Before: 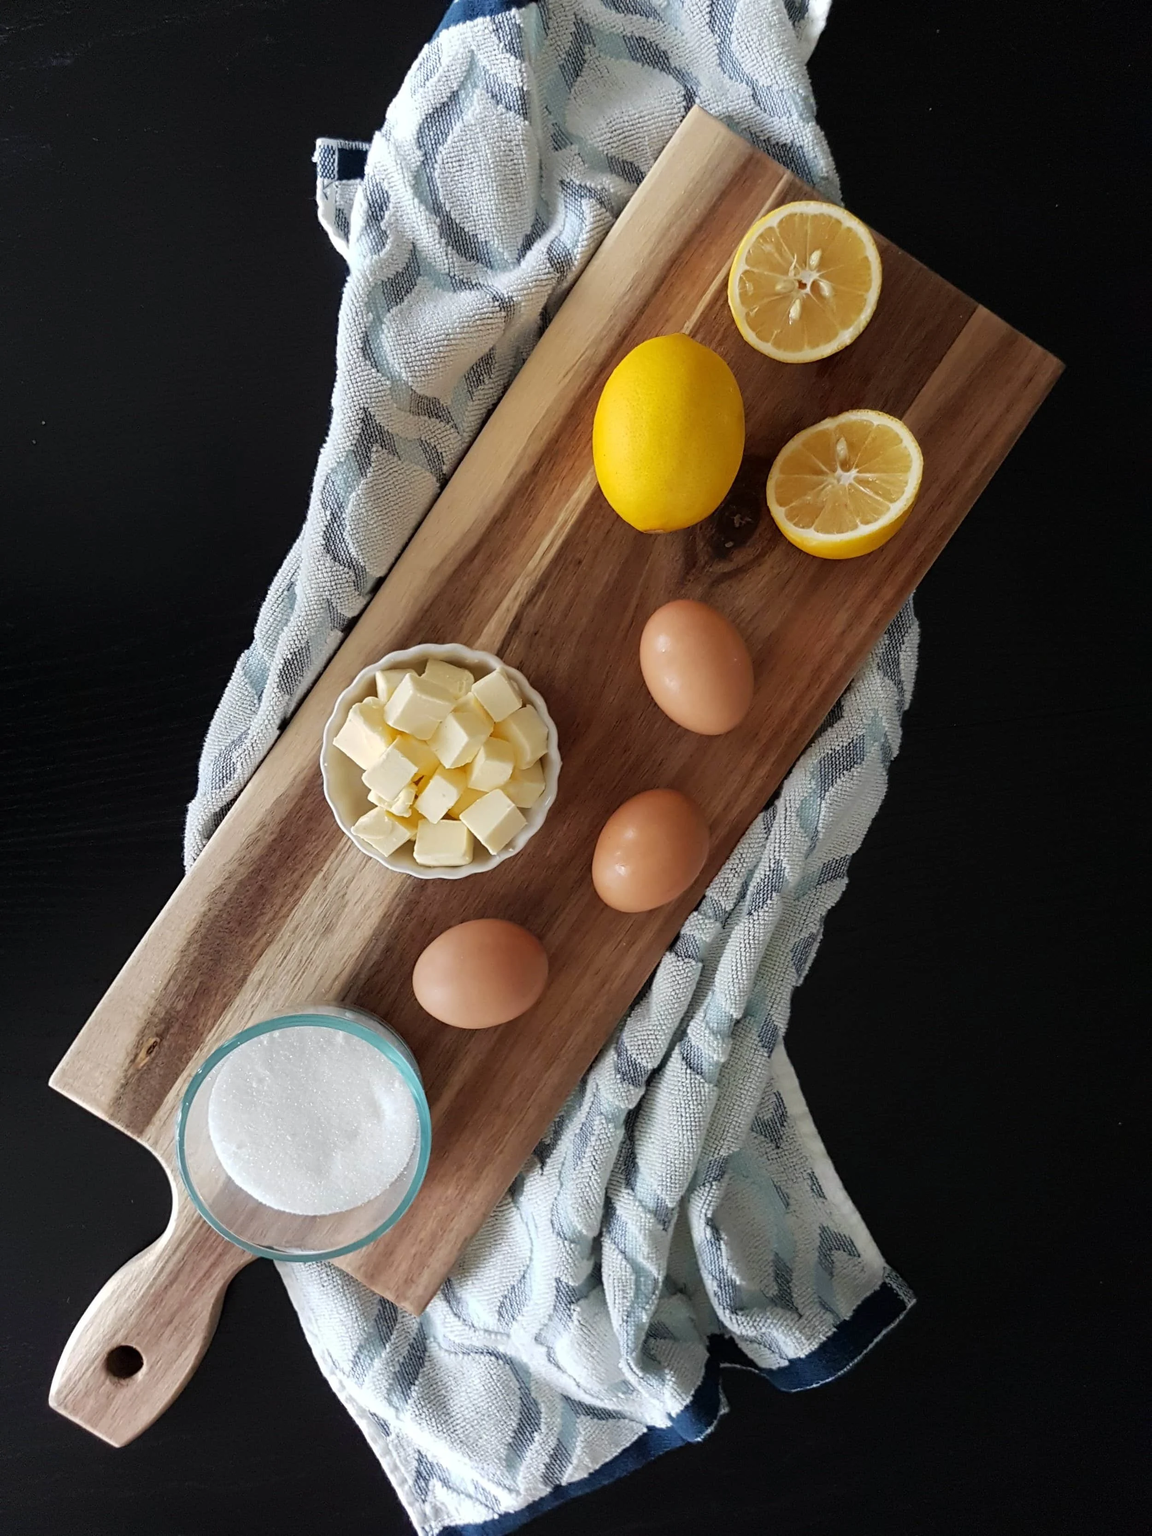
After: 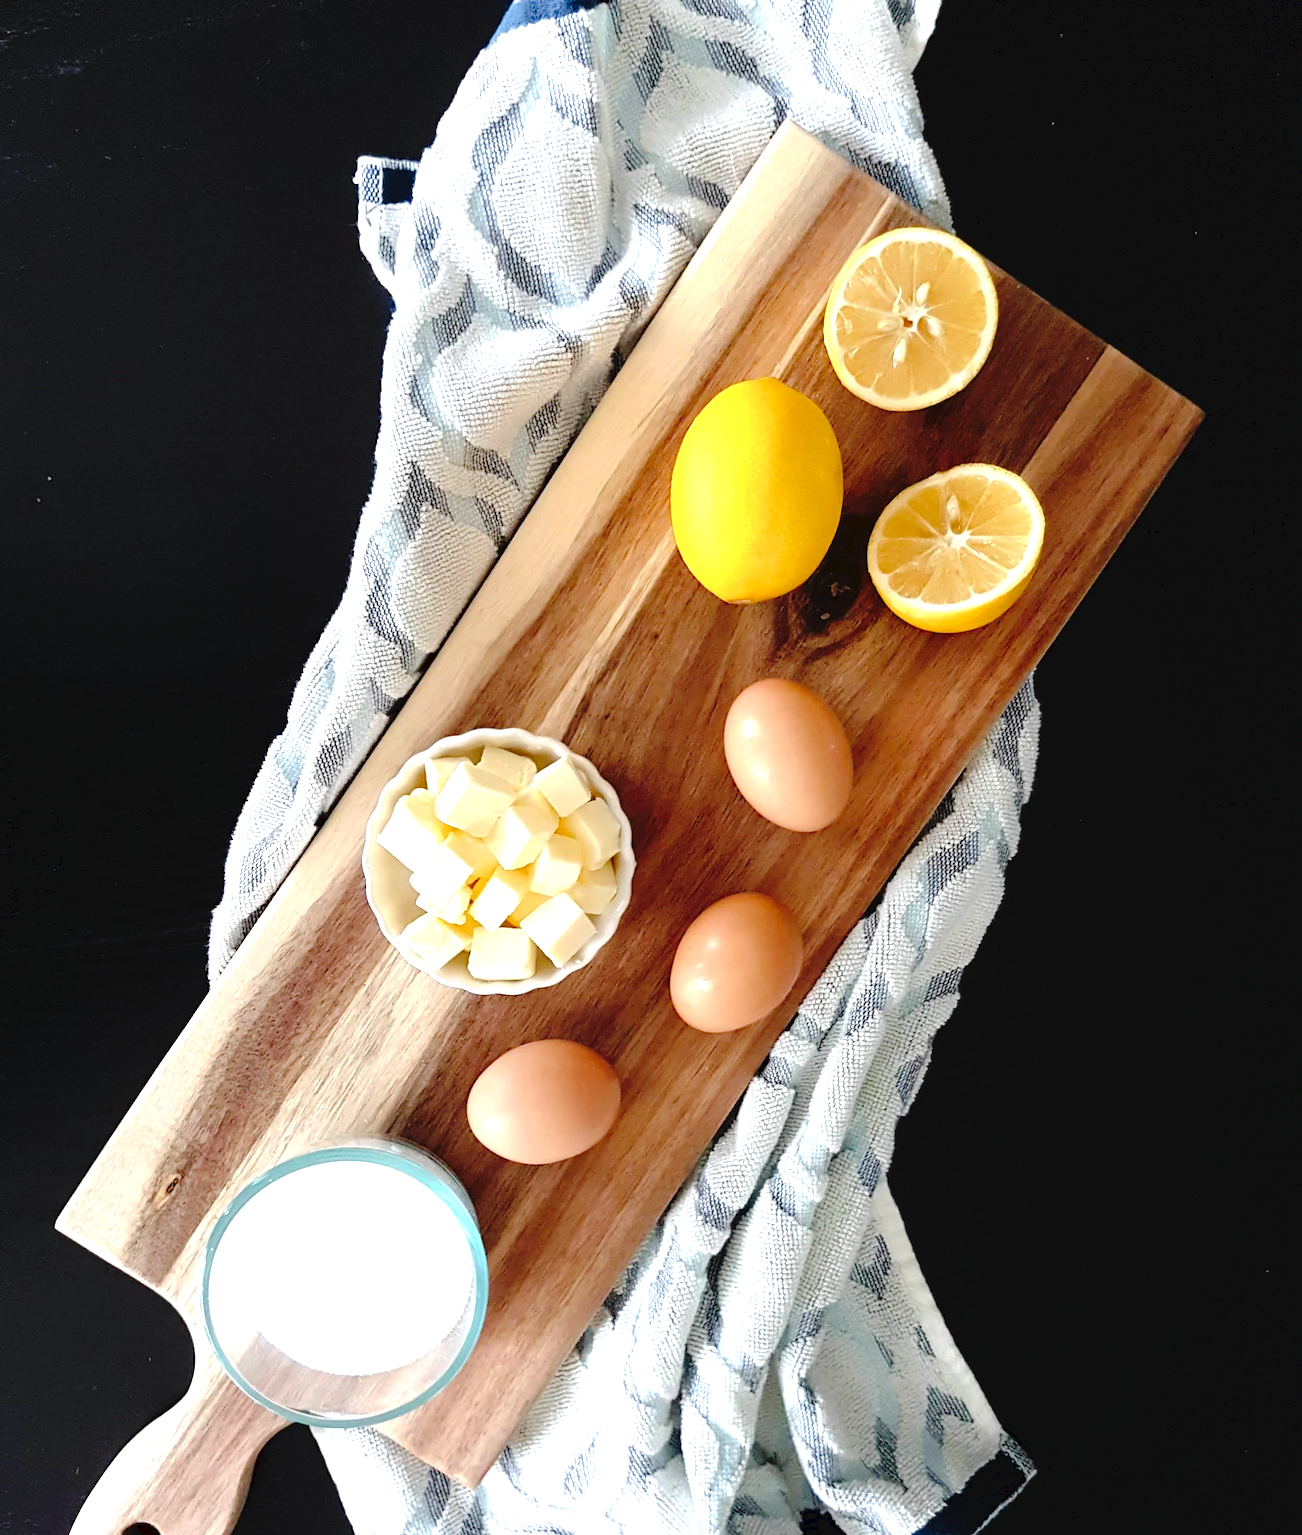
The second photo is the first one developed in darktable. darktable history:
crop and rotate: top 0%, bottom 11.594%
exposure: black level correction 0.001, exposure 1.119 EV, compensate highlight preservation false
tone curve: curves: ch0 [(0, 0) (0.003, 0.041) (0.011, 0.042) (0.025, 0.041) (0.044, 0.043) (0.069, 0.048) (0.1, 0.059) (0.136, 0.079) (0.177, 0.107) (0.224, 0.152) (0.277, 0.235) (0.335, 0.331) (0.399, 0.427) (0.468, 0.512) (0.543, 0.595) (0.623, 0.668) (0.709, 0.736) (0.801, 0.813) (0.898, 0.891) (1, 1)], preserve colors none
